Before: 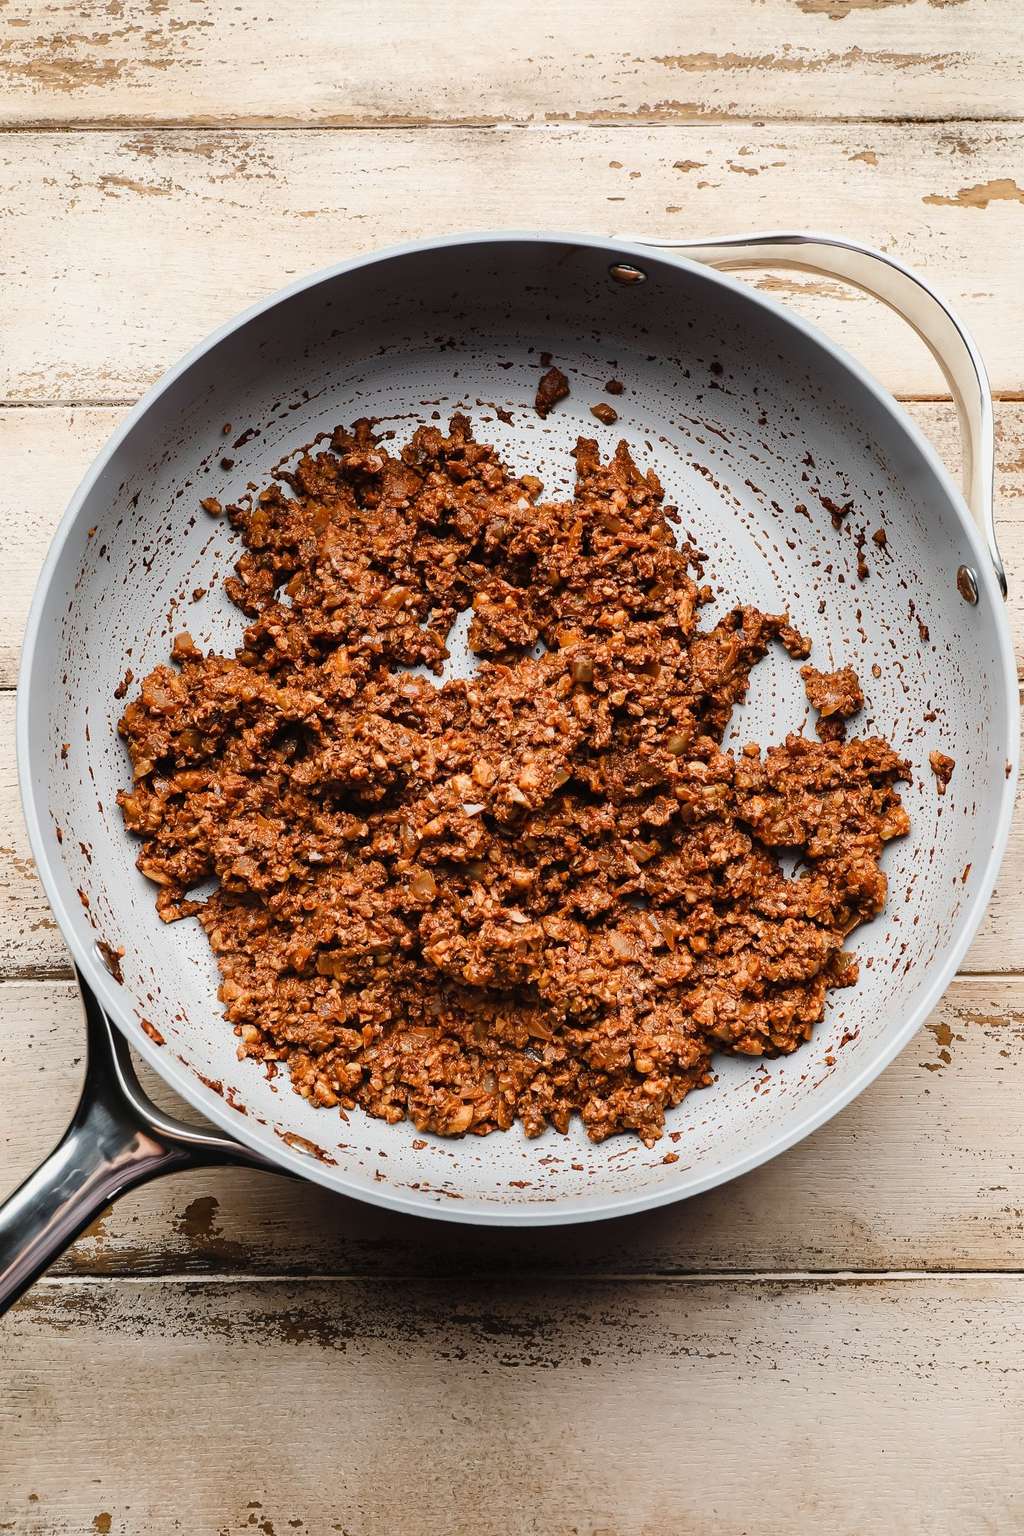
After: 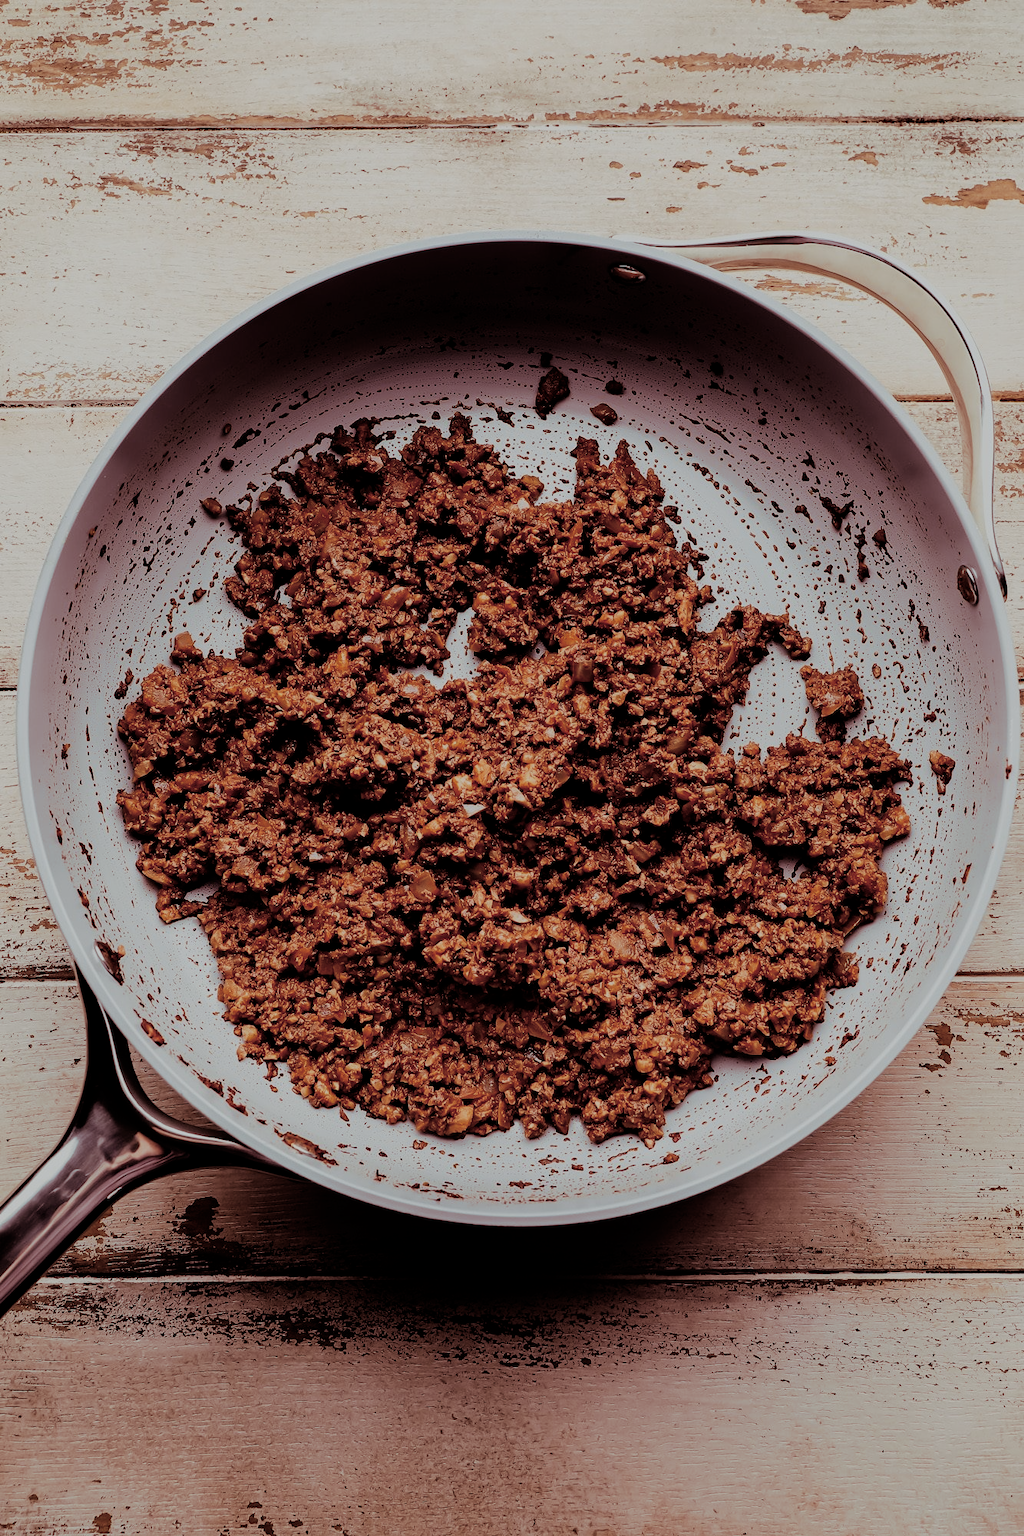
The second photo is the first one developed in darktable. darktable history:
split-toning: on, module defaults
white balance: red 0.978, blue 0.999
filmic rgb: middle gray luminance 29%, black relative exposure -10.3 EV, white relative exposure 5.5 EV, threshold 6 EV, target black luminance 0%, hardness 3.95, latitude 2.04%, contrast 1.132, highlights saturation mix 5%, shadows ↔ highlights balance 15.11%, add noise in highlights 0, preserve chrominance no, color science v3 (2019), use custom middle-gray values true, iterations of high-quality reconstruction 0, contrast in highlights soft, enable highlight reconstruction true
